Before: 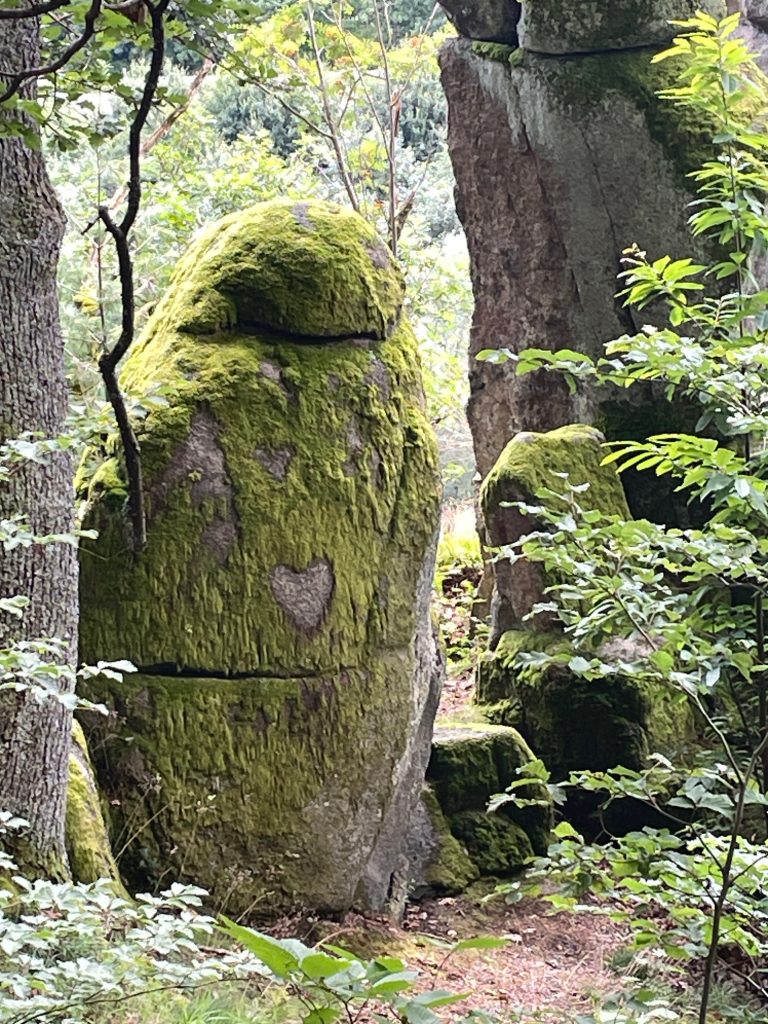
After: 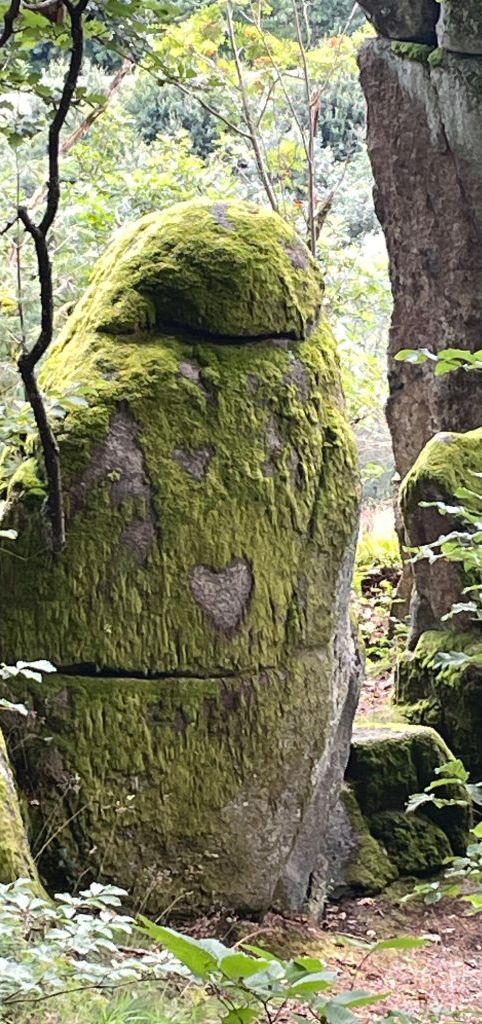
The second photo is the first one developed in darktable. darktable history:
crop: left 10.633%, right 26.558%
exposure: black level correction 0, compensate exposure bias true, compensate highlight preservation false
